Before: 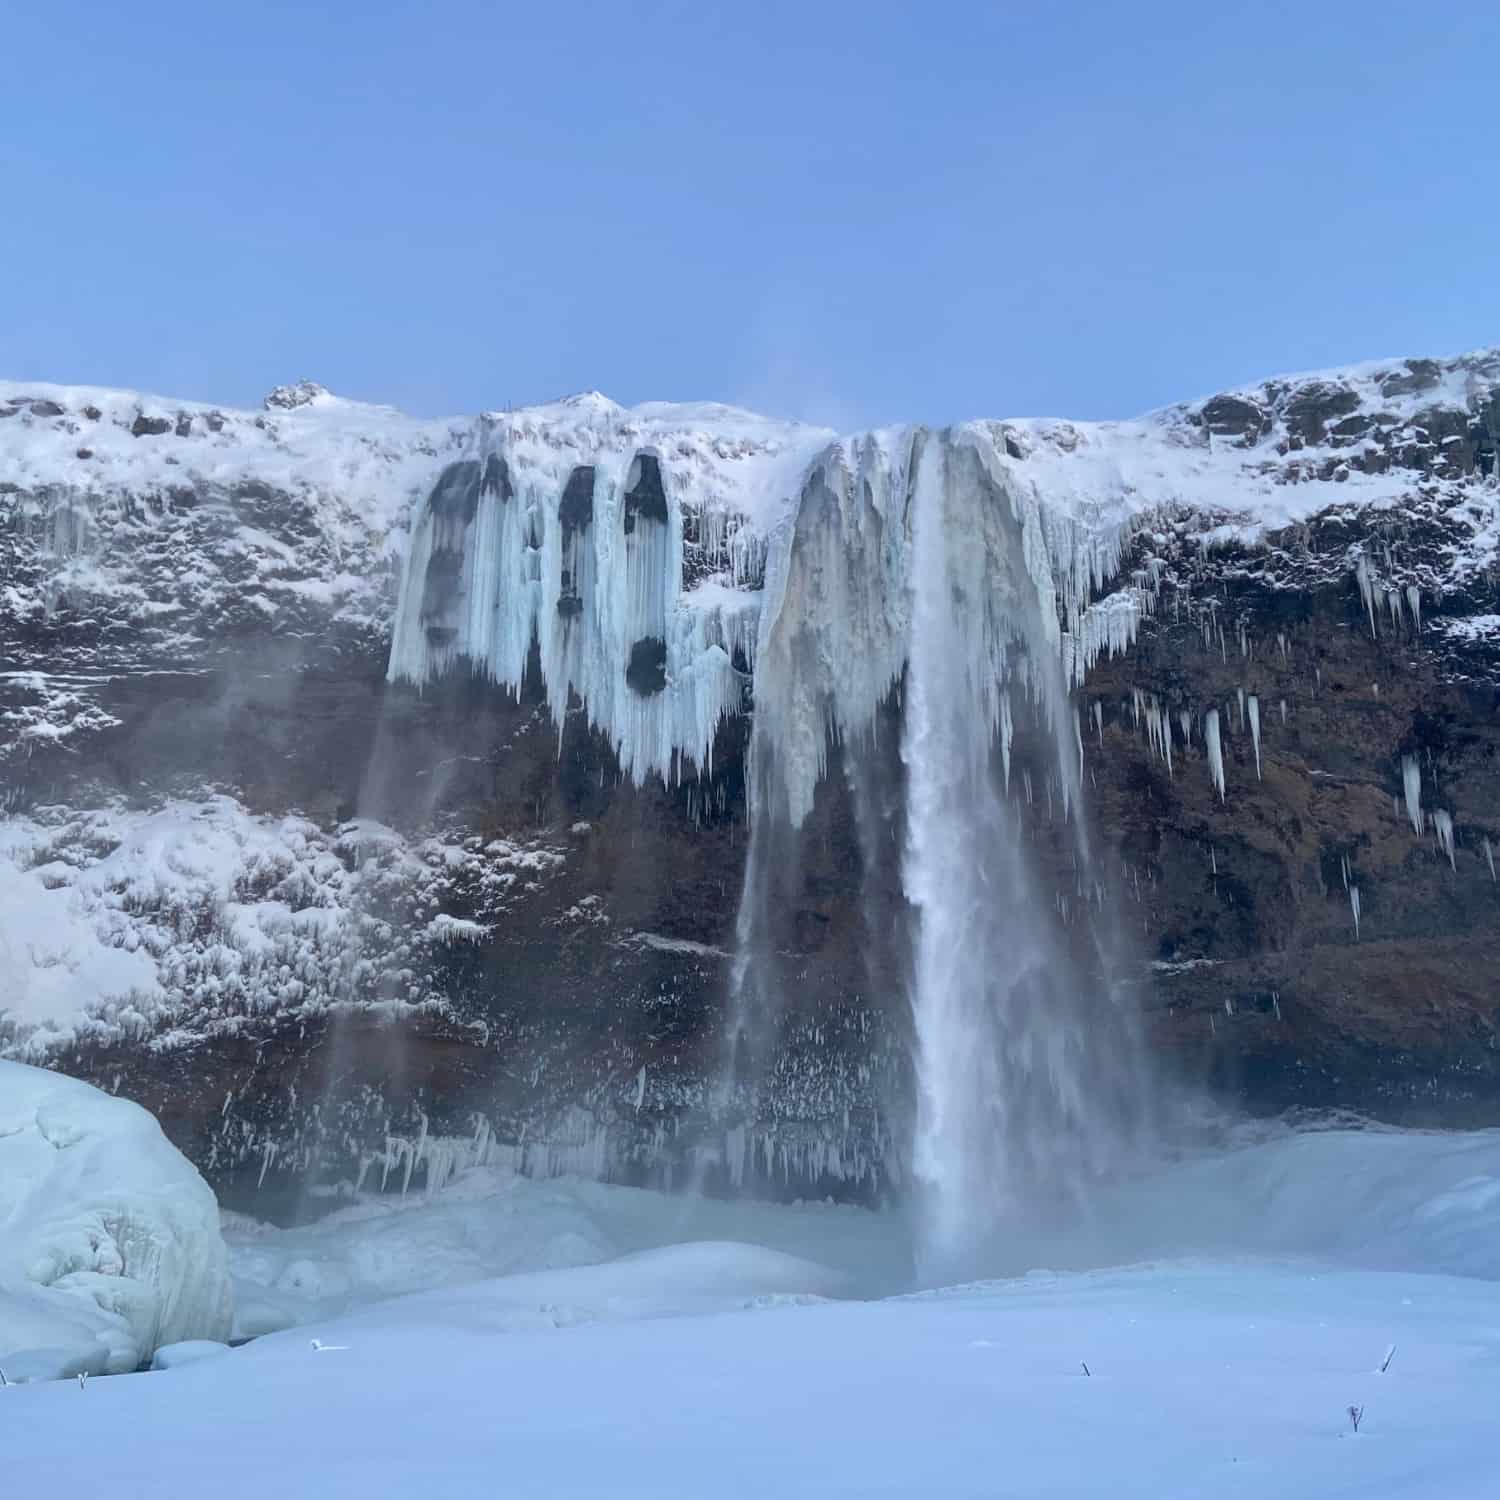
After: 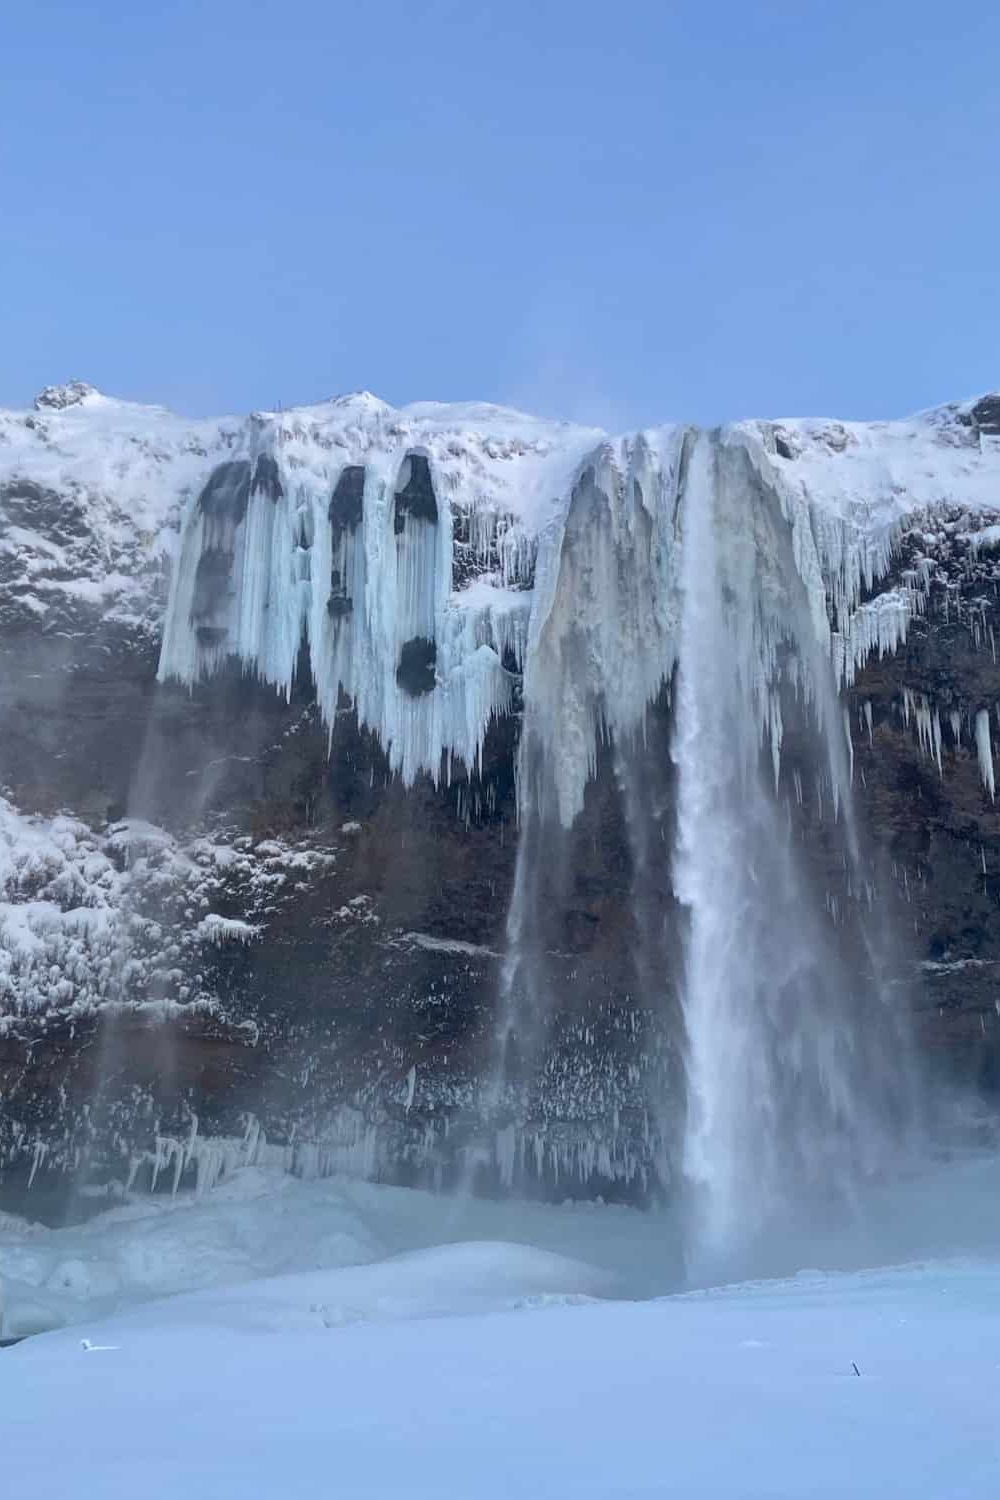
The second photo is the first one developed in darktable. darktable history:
crop: left 15.395%, right 17.919%
